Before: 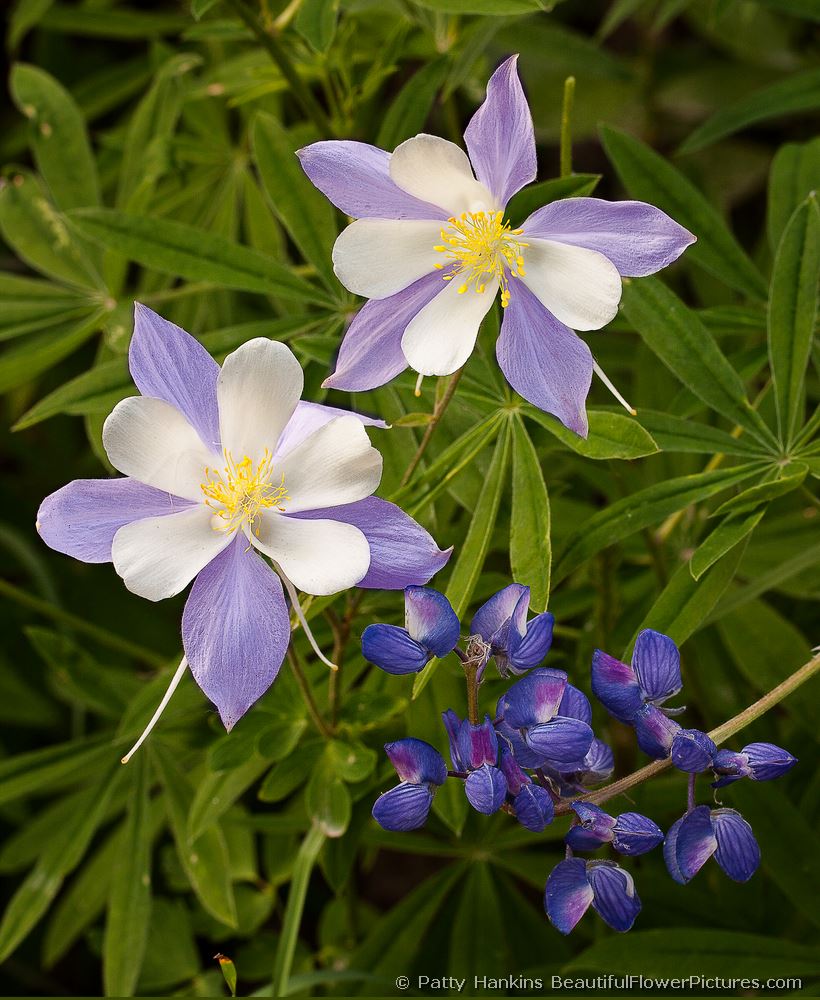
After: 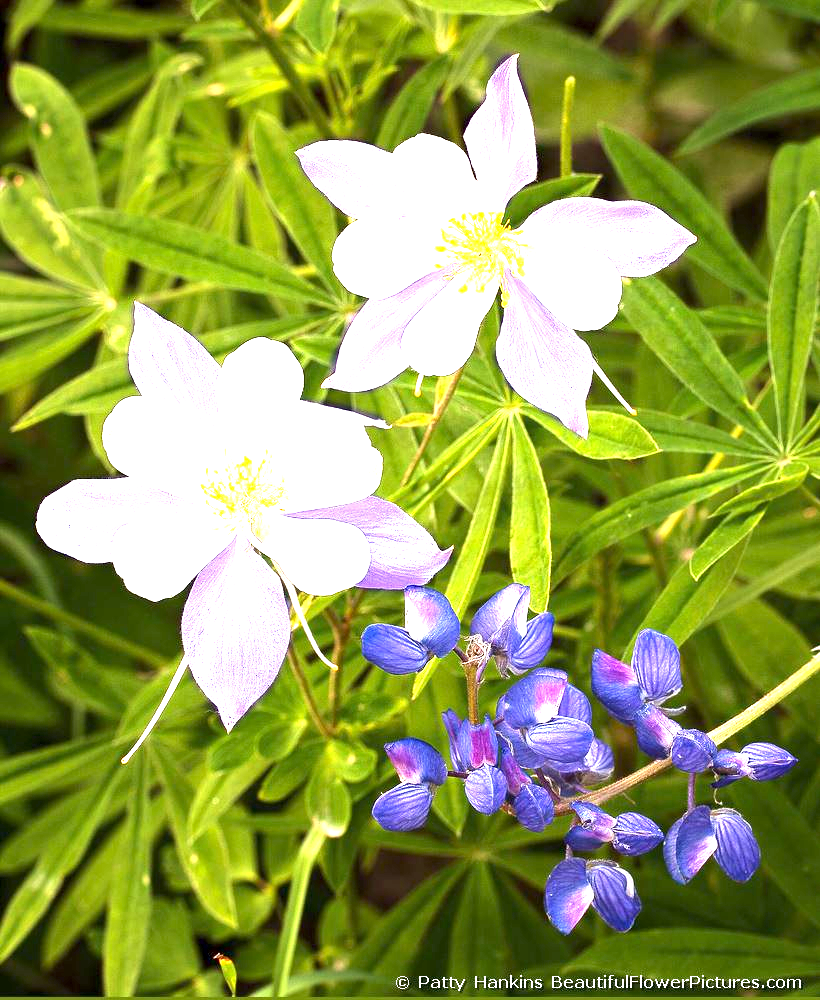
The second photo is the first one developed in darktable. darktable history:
exposure: exposure 2.207 EV, compensate highlight preservation false
white balance: emerald 1
